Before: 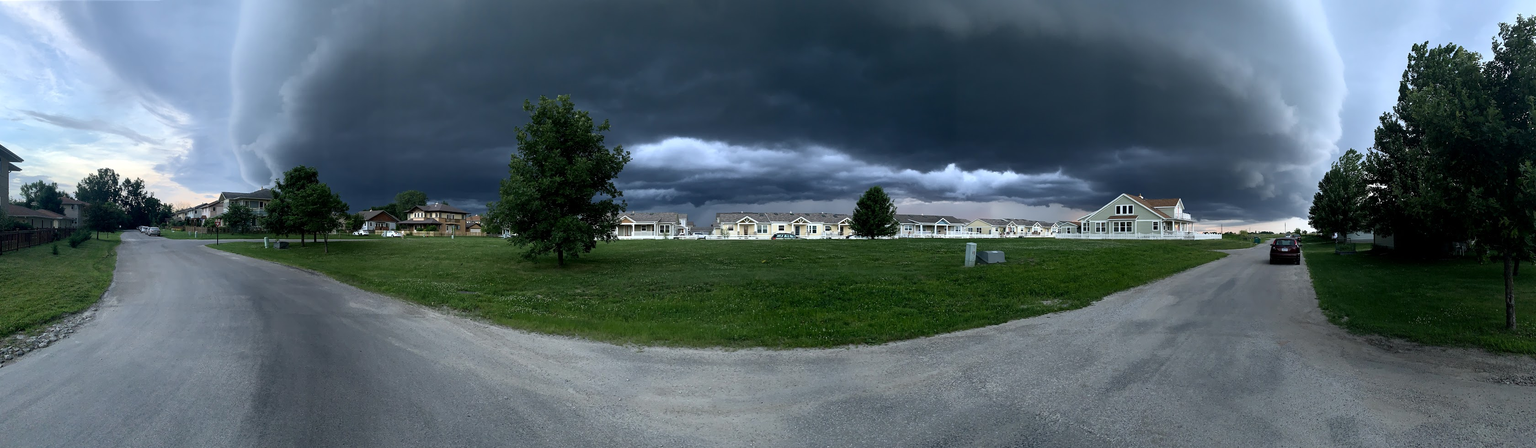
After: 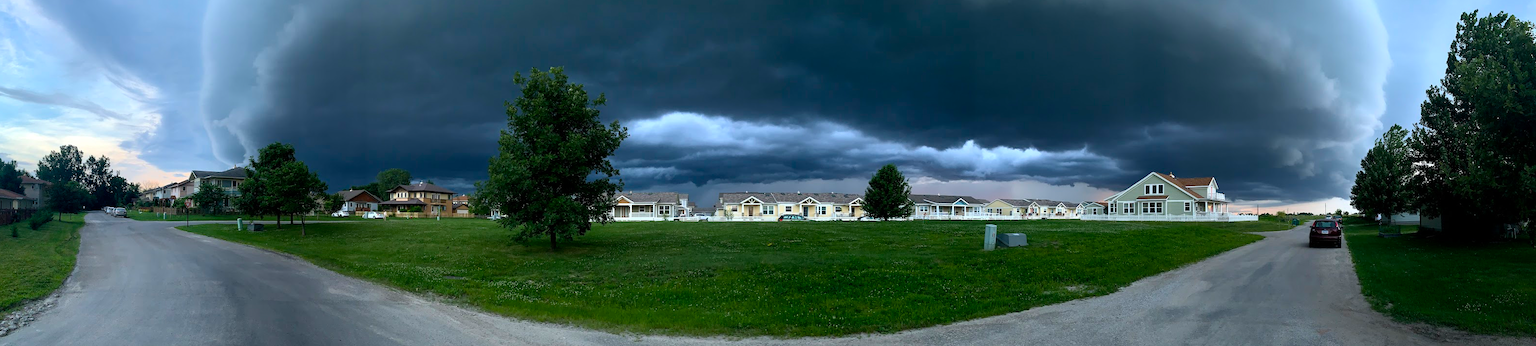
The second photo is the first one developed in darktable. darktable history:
crop: left 2.737%, top 7.287%, right 3.421%, bottom 20.179%
white balance: red 1, blue 1
color balance rgb: perceptual saturation grading › global saturation 20%, global vibrance 20%
